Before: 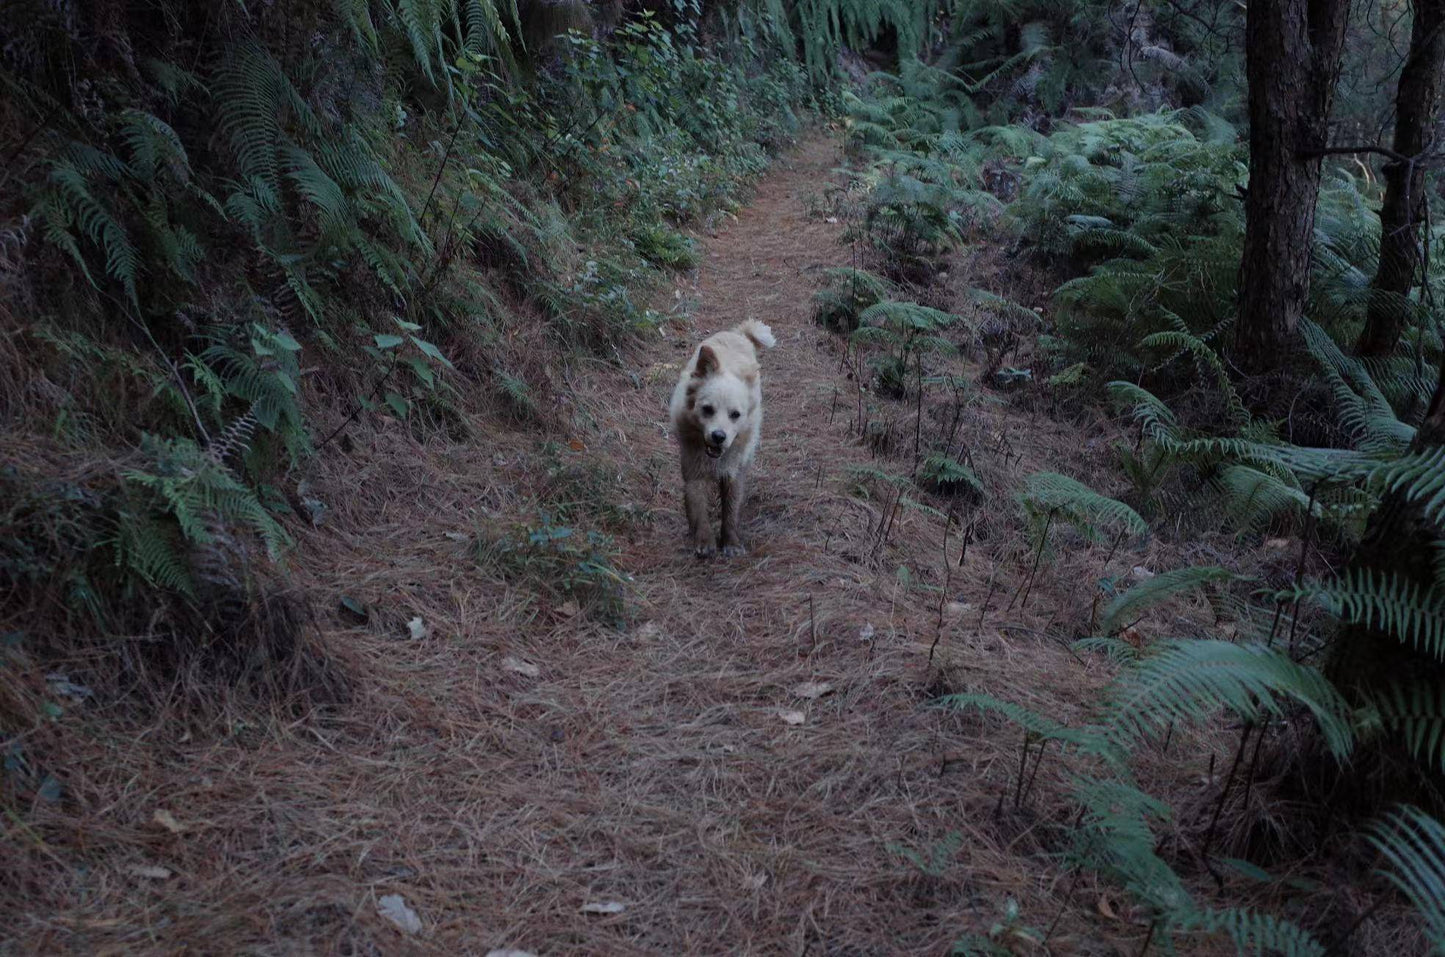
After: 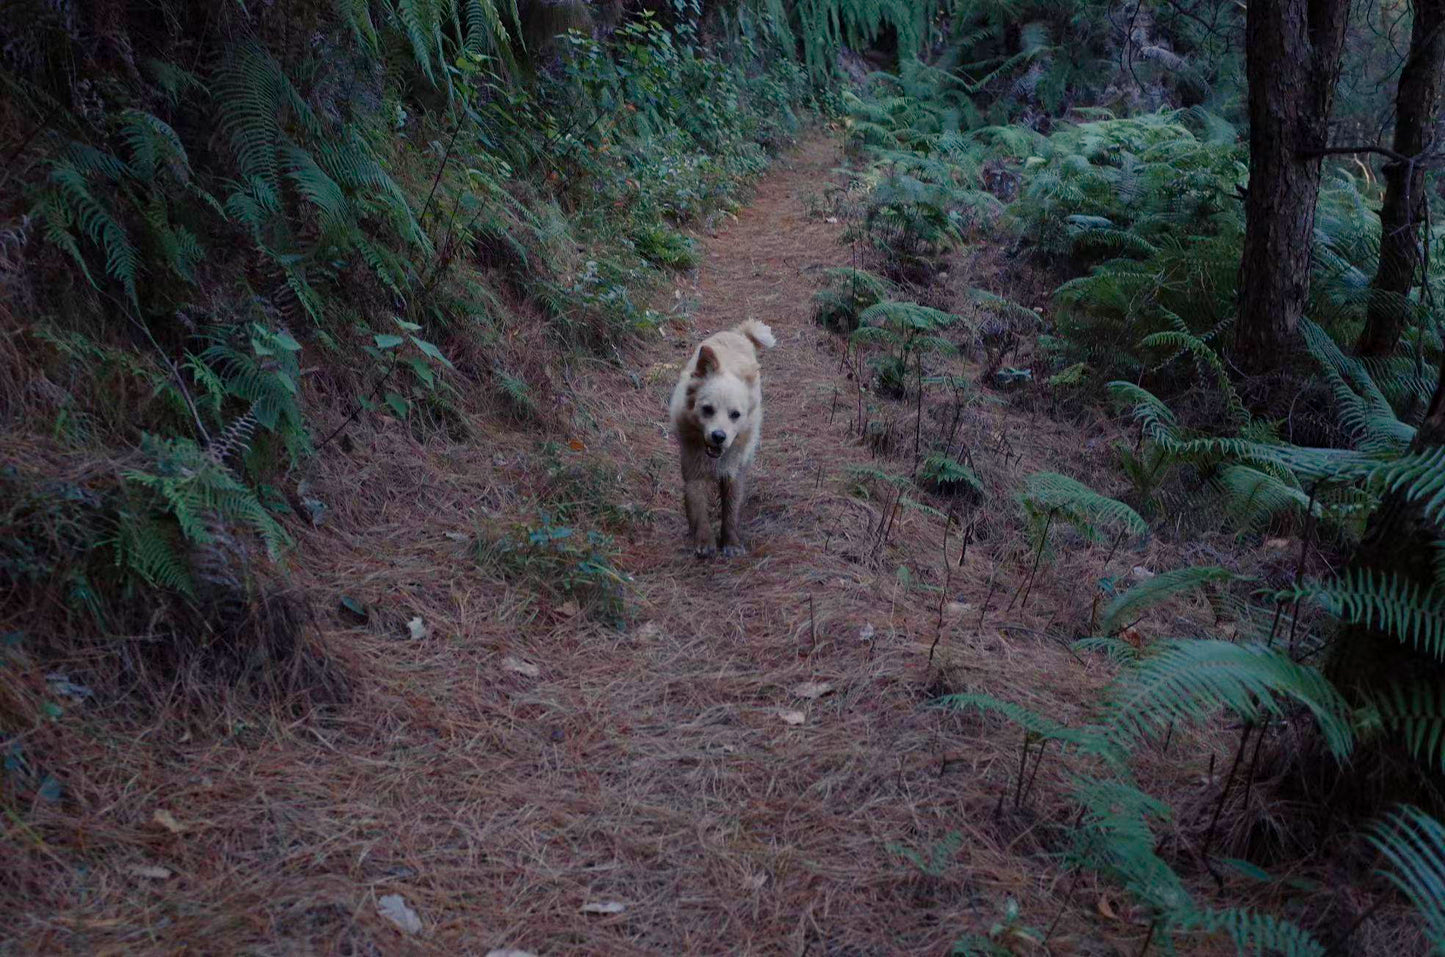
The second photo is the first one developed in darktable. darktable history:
color balance rgb: highlights gain › chroma 1.737%, highlights gain › hue 56.3°, perceptual saturation grading › global saturation 20%, perceptual saturation grading › highlights -25.686%, perceptual saturation grading › shadows 50.072%
